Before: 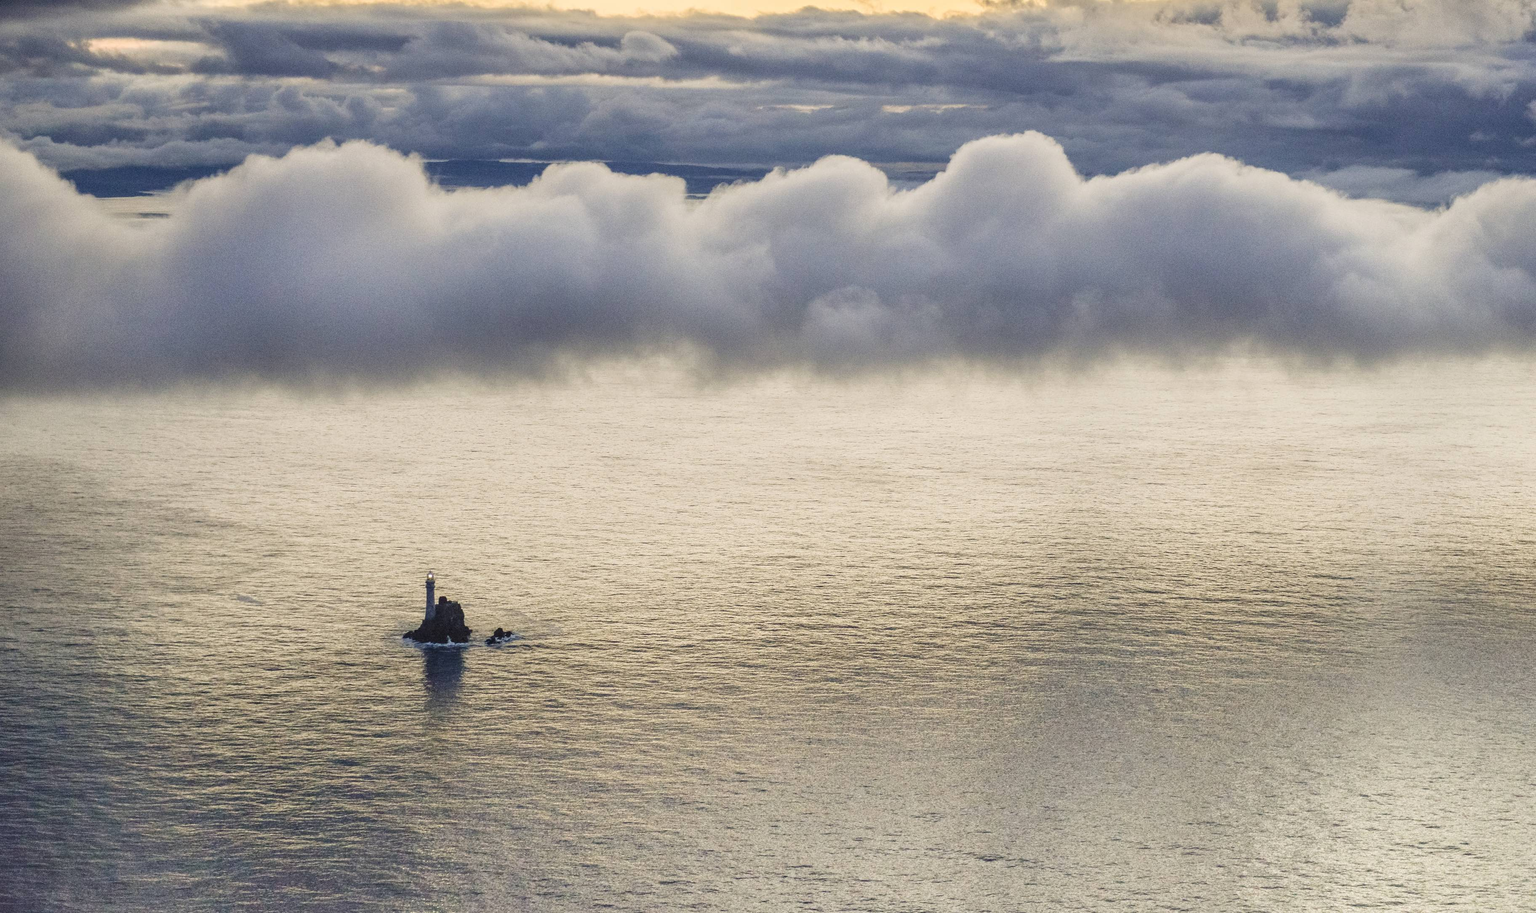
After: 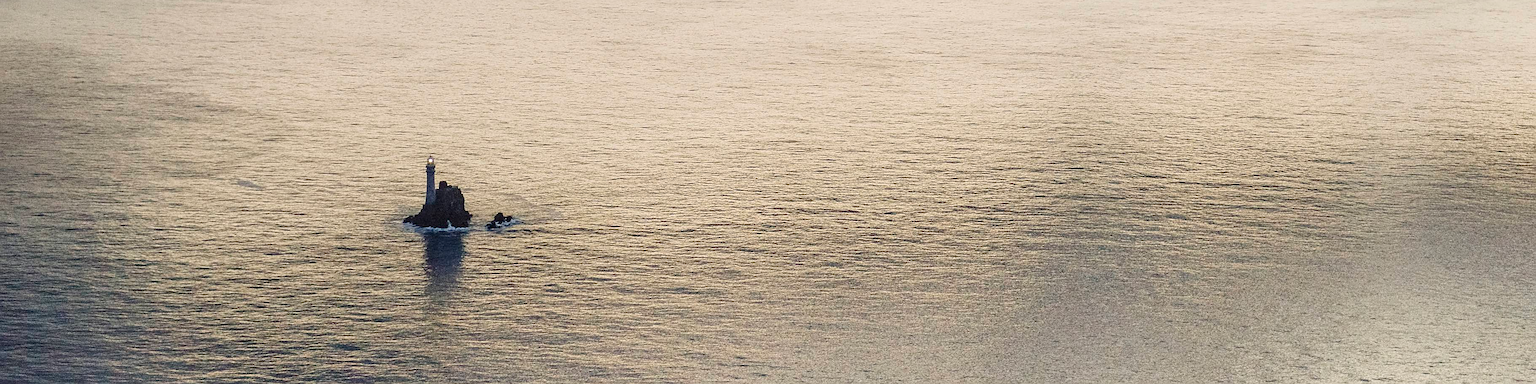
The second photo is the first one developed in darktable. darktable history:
sharpen: on, module defaults
exposure: exposure -0.058 EV, compensate highlight preservation false
crop: top 45.563%, bottom 12.288%
